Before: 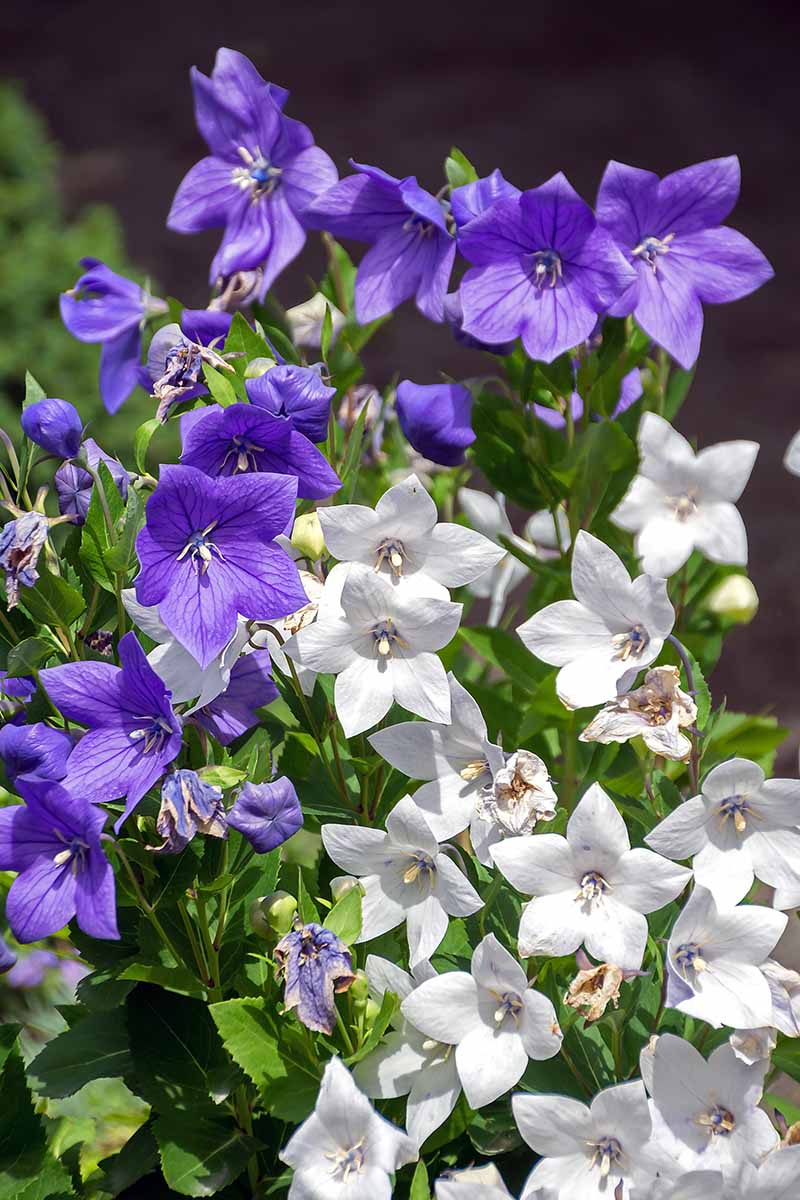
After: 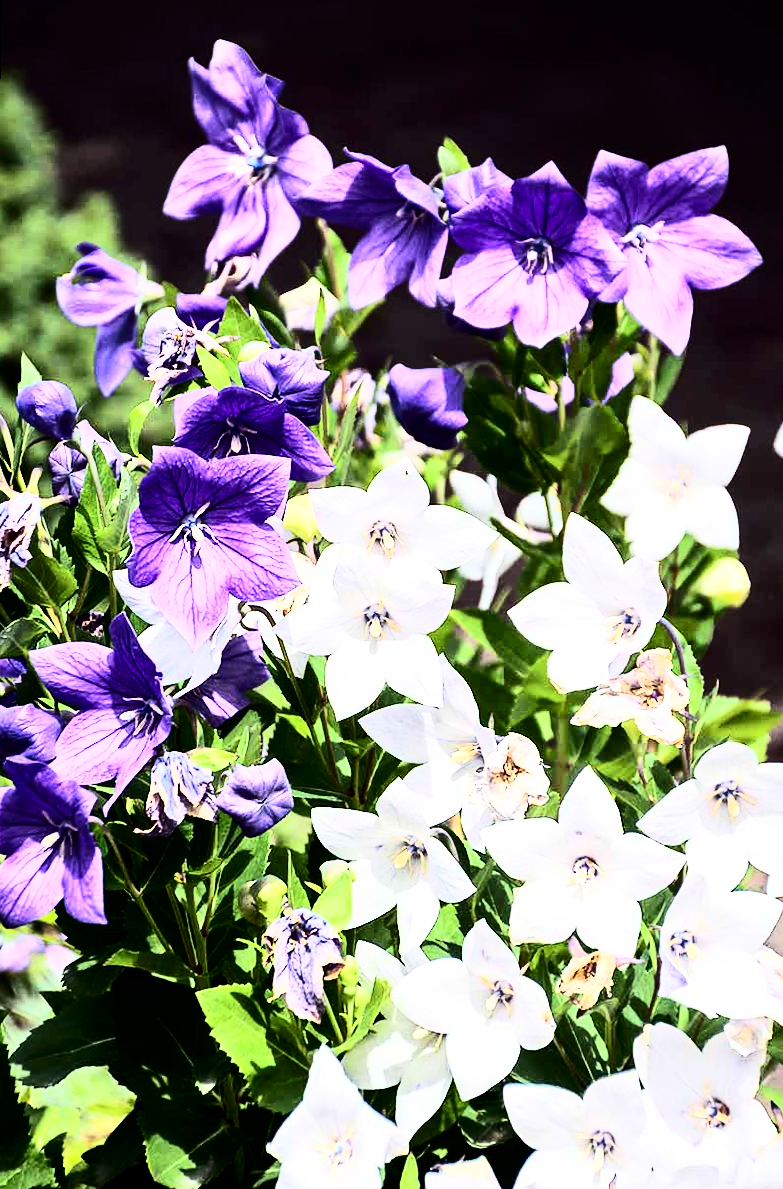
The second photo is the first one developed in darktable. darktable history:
contrast brightness saturation: contrast 0.28
rotate and perspective: rotation 0.226°, lens shift (vertical) -0.042, crop left 0.023, crop right 0.982, crop top 0.006, crop bottom 0.994
rgb curve: curves: ch0 [(0, 0) (0.21, 0.15) (0.24, 0.21) (0.5, 0.75) (0.75, 0.96) (0.89, 0.99) (1, 1)]; ch1 [(0, 0.02) (0.21, 0.13) (0.25, 0.2) (0.5, 0.67) (0.75, 0.9) (0.89, 0.97) (1, 1)]; ch2 [(0, 0.02) (0.21, 0.13) (0.25, 0.2) (0.5, 0.67) (0.75, 0.9) (0.89, 0.97) (1, 1)], compensate middle gray true
